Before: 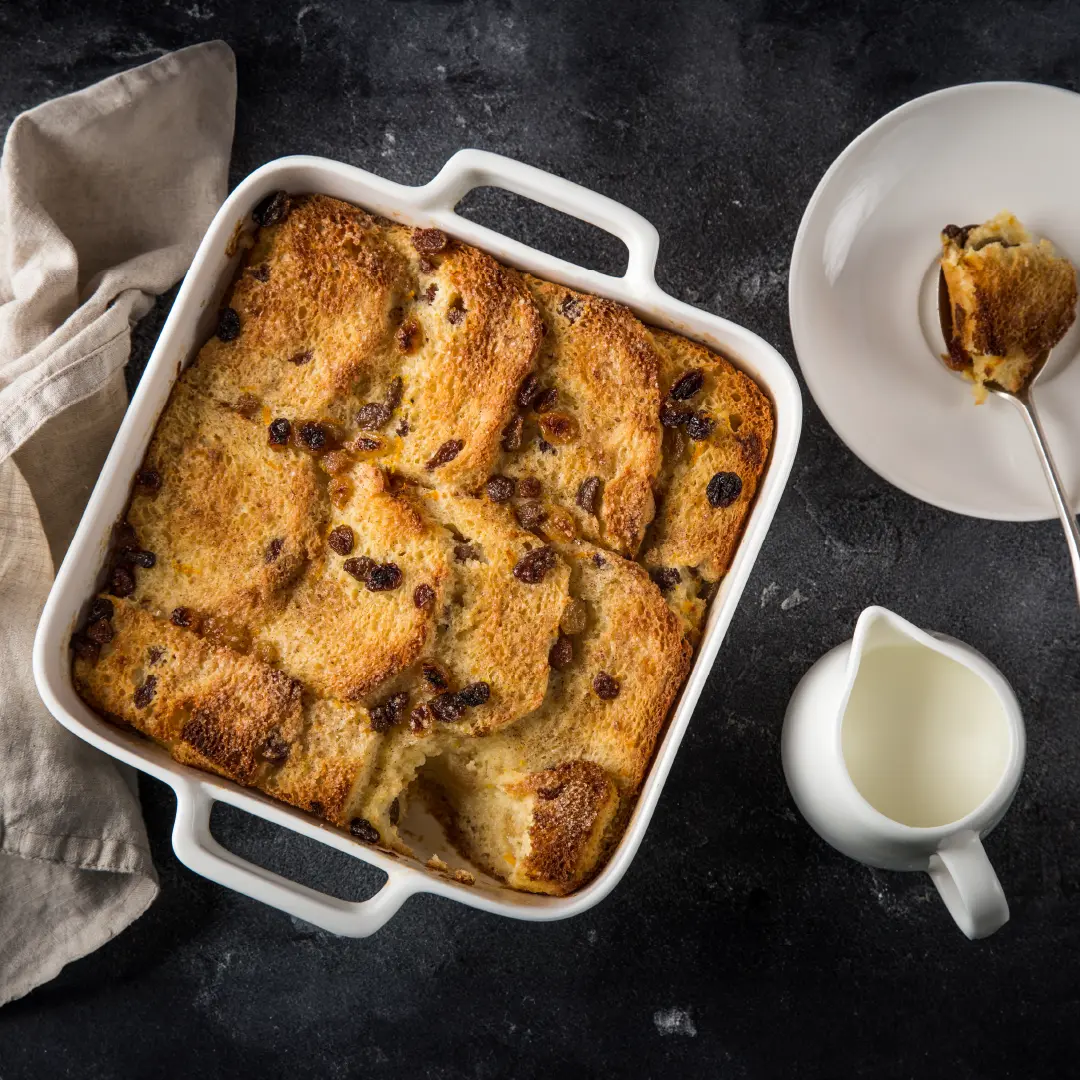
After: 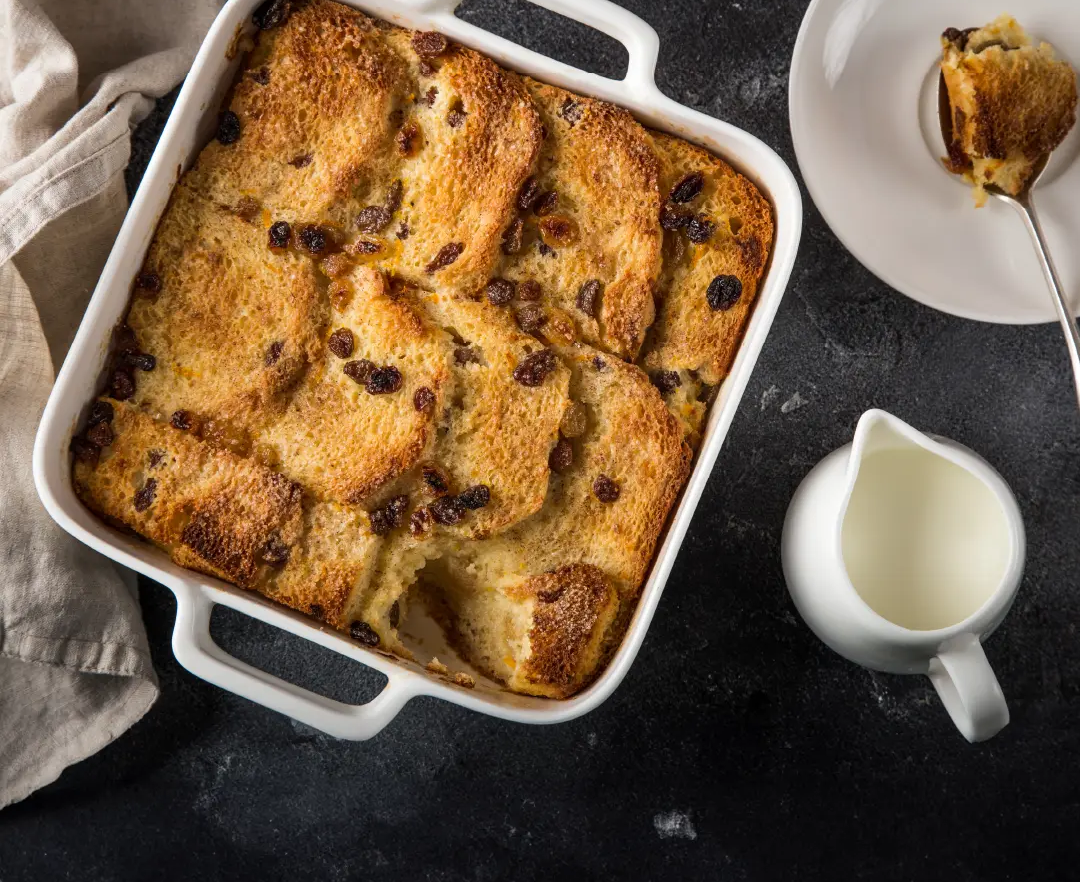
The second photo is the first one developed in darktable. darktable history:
crop and rotate: top 18.304%
